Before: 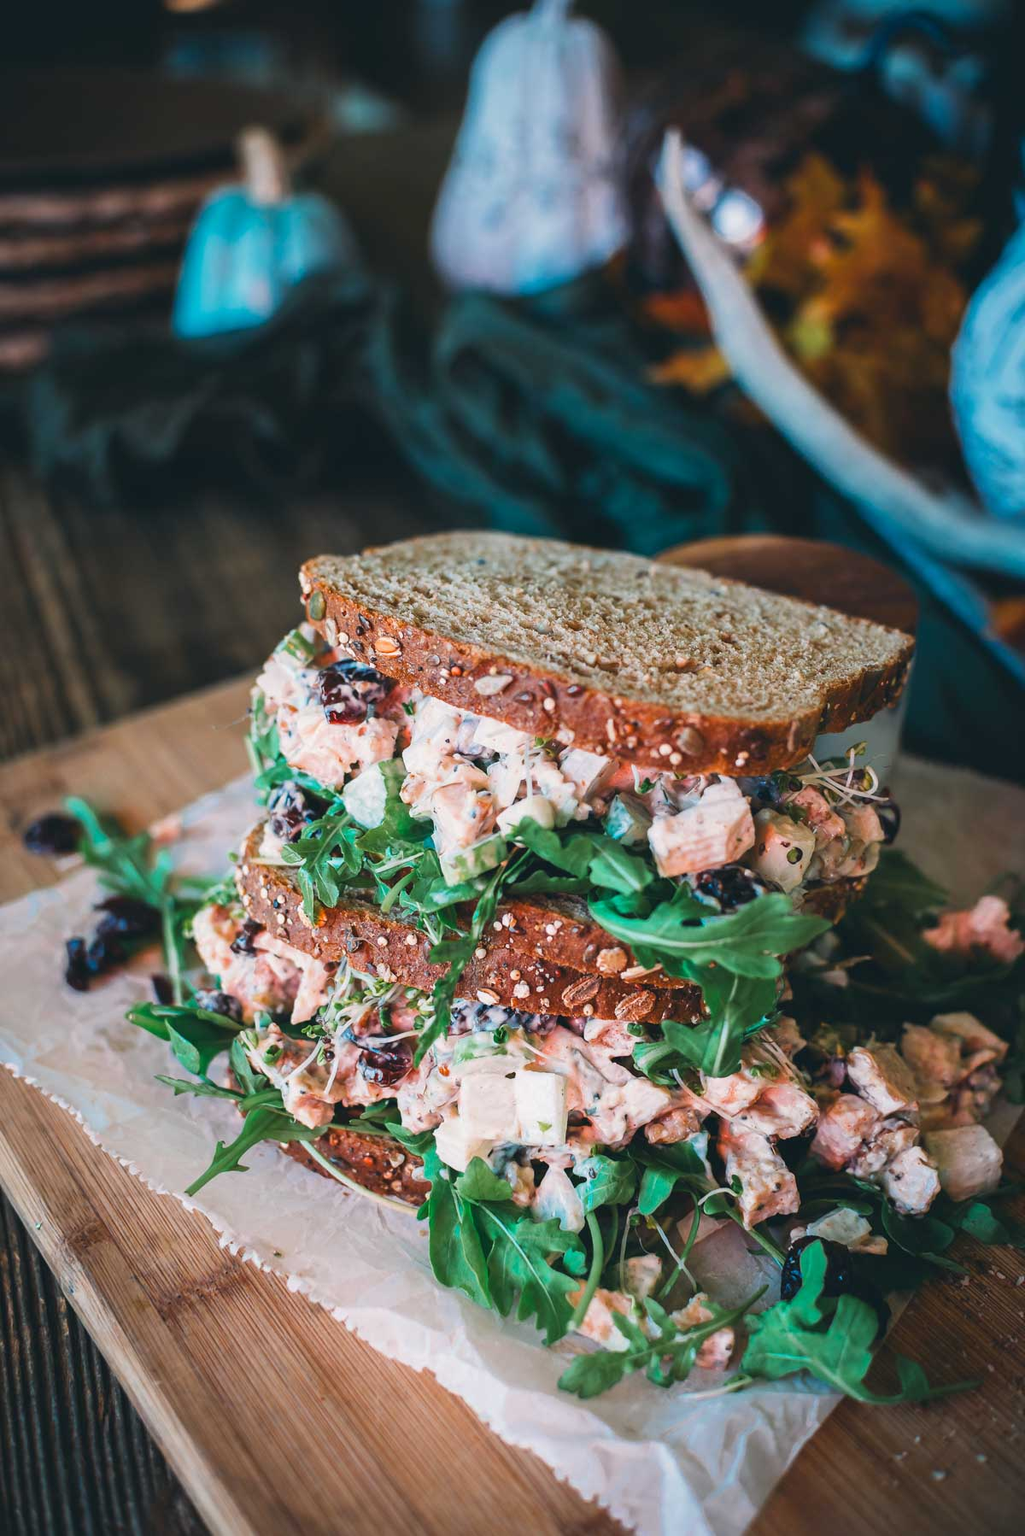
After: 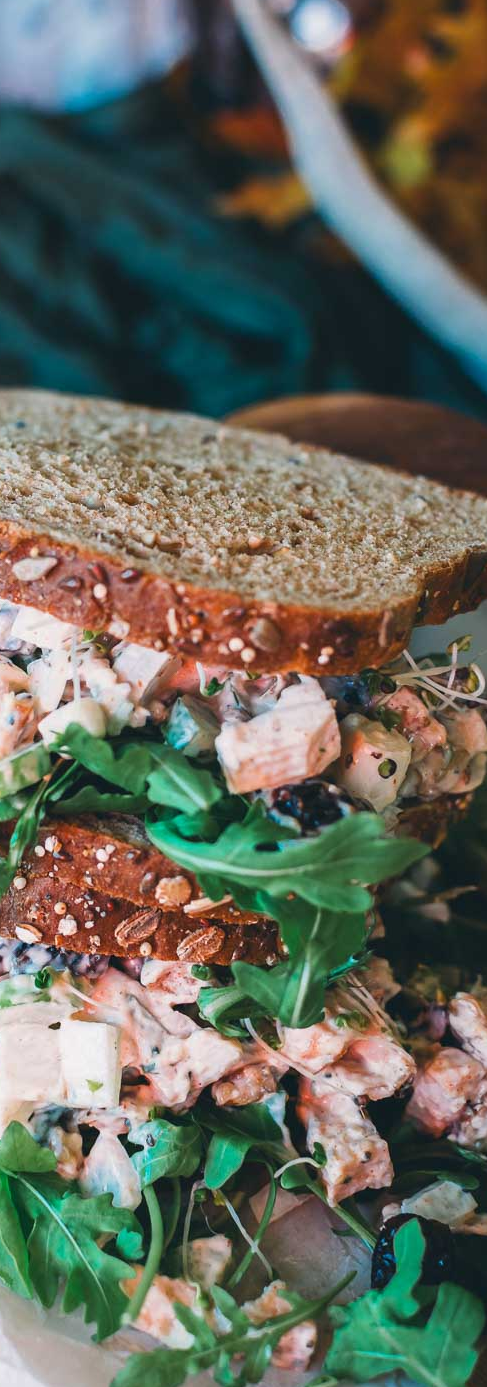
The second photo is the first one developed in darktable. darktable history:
crop: left 45.272%, top 12.999%, right 14.098%, bottom 9.817%
